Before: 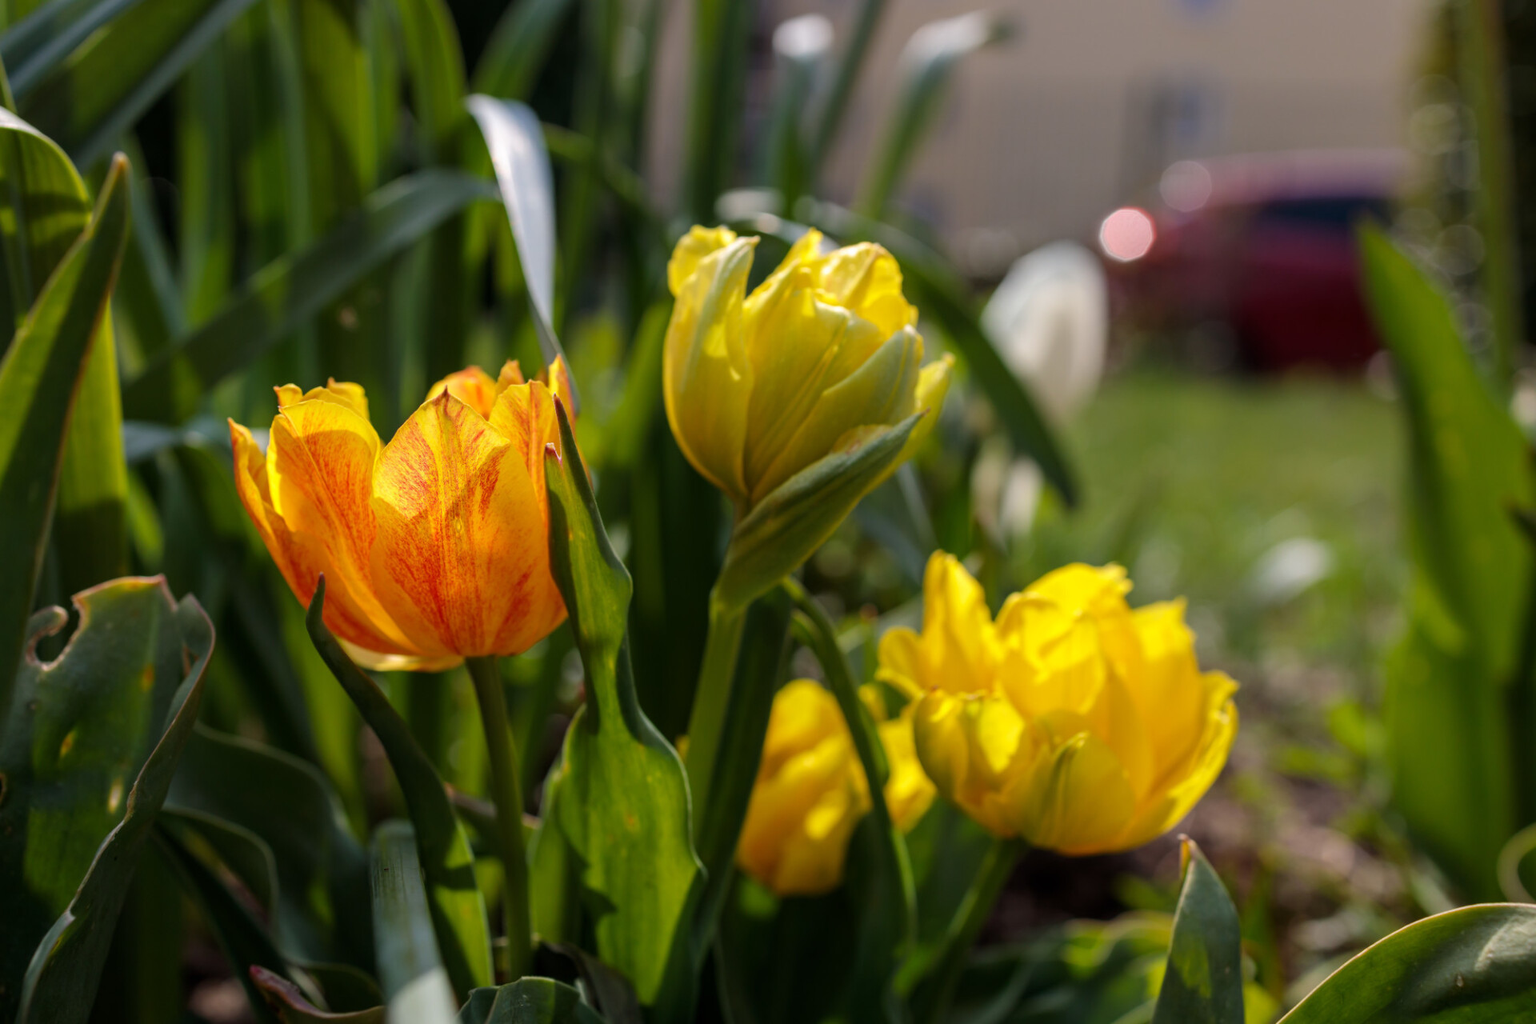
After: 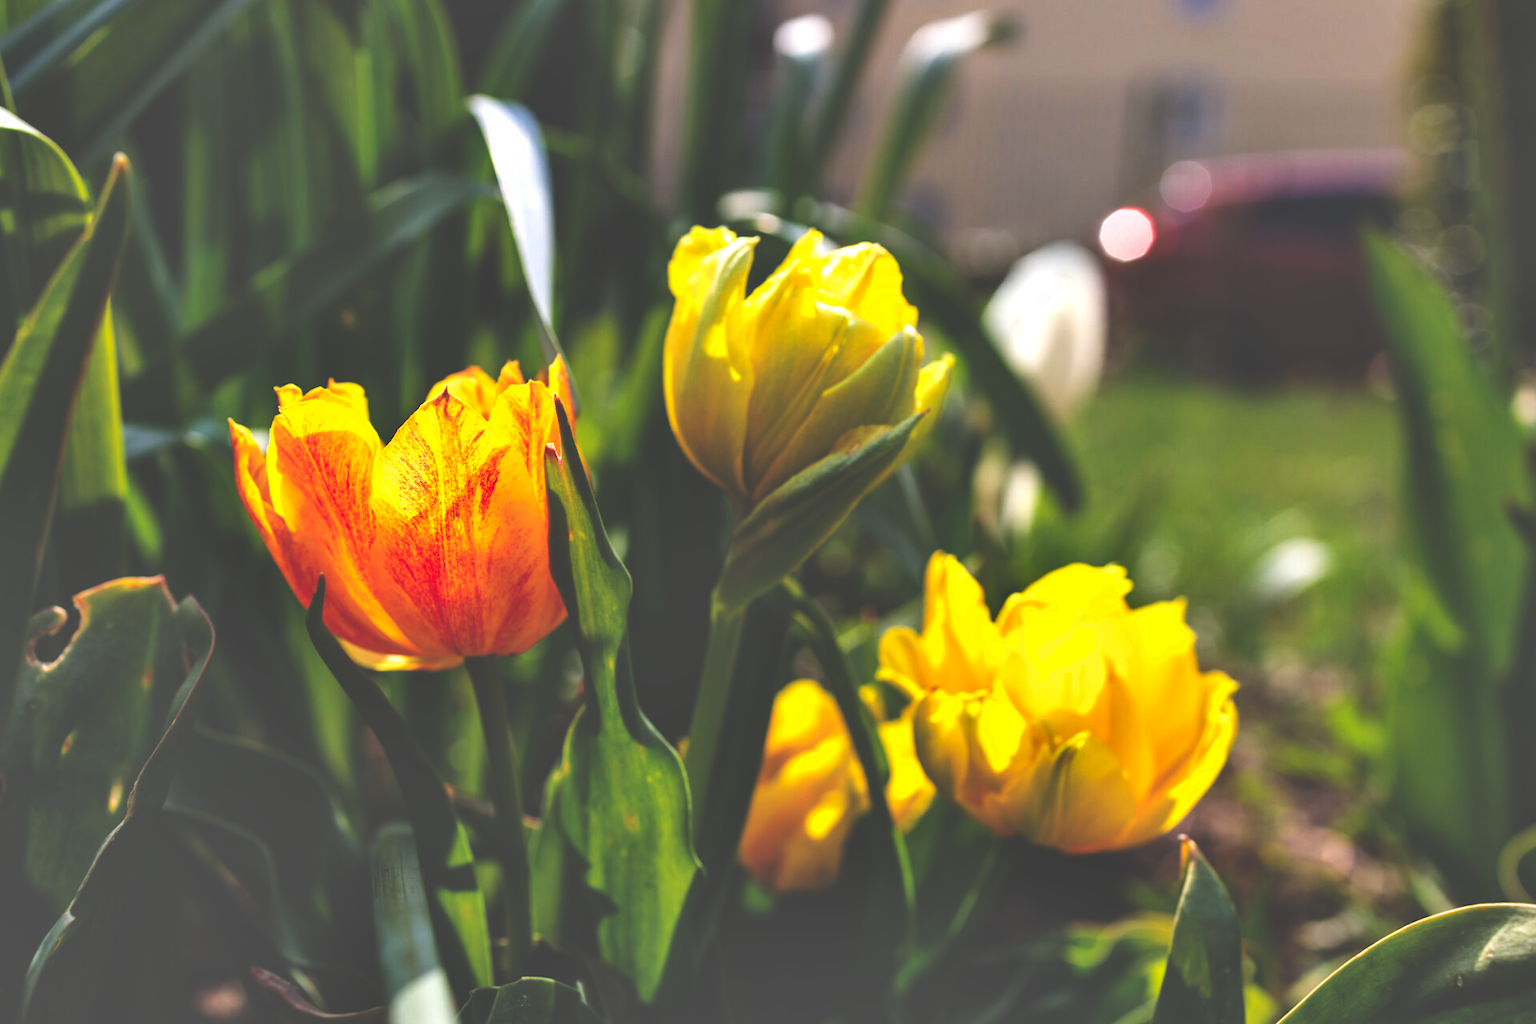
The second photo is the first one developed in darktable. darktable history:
base curve: curves: ch0 [(0, 0.036) (0.083, 0.04) (0.804, 1)], preserve colors none
tone equalizer: mask exposure compensation -0.503 EV
shadows and highlights: shadows 60.31, highlights -60.21, soften with gaussian
exposure: black level correction -0.071, exposure 0.502 EV, compensate exposure bias true, compensate highlight preservation false
